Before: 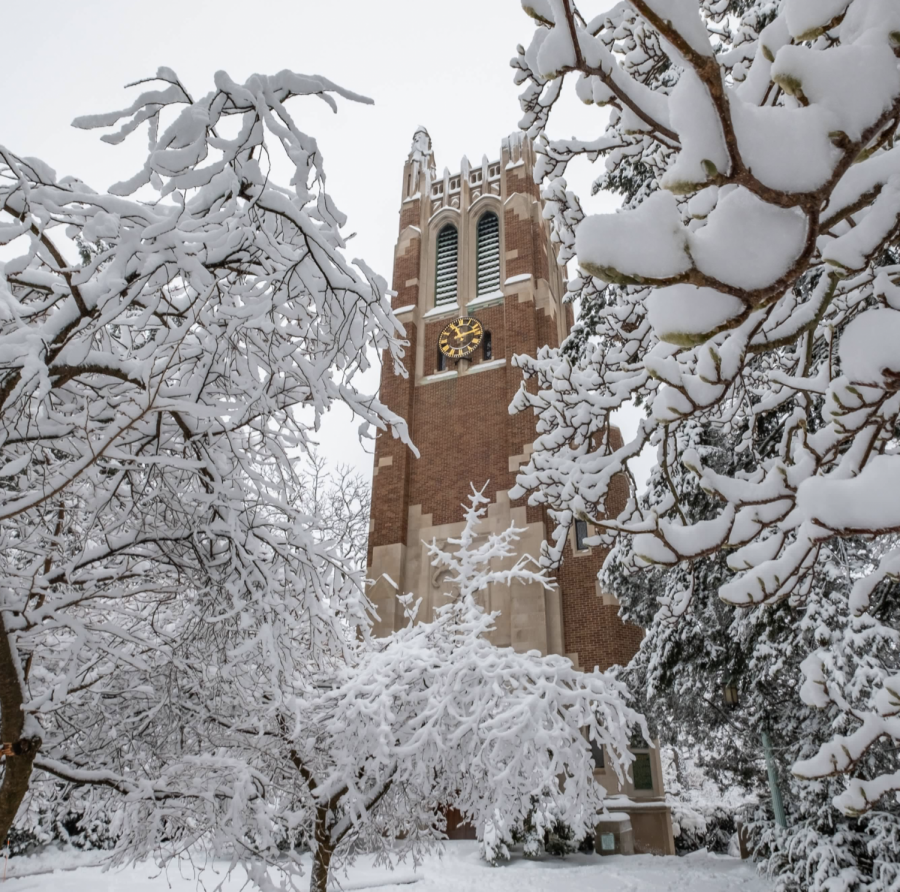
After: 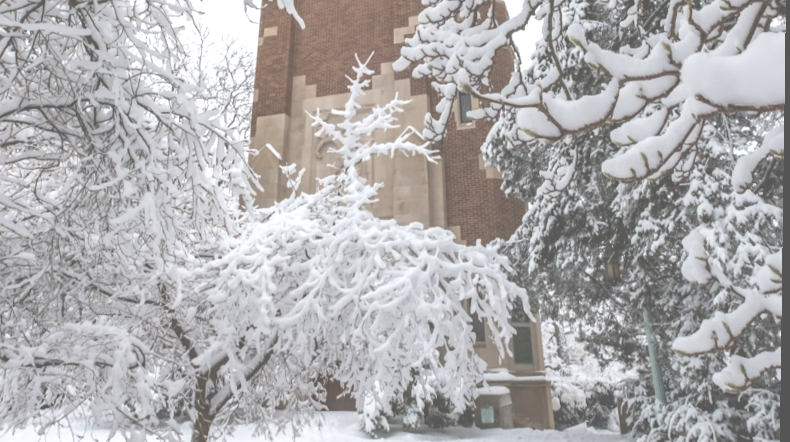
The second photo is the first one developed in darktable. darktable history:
crop and rotate: left 13.306%, top 48.129%, bottom 2.928%
exposure: black level correction -0.071, exposure 0.5 EV, compensate highlight preservation false
rotate and perspective: rotation 0.8°, automatic cropping off
